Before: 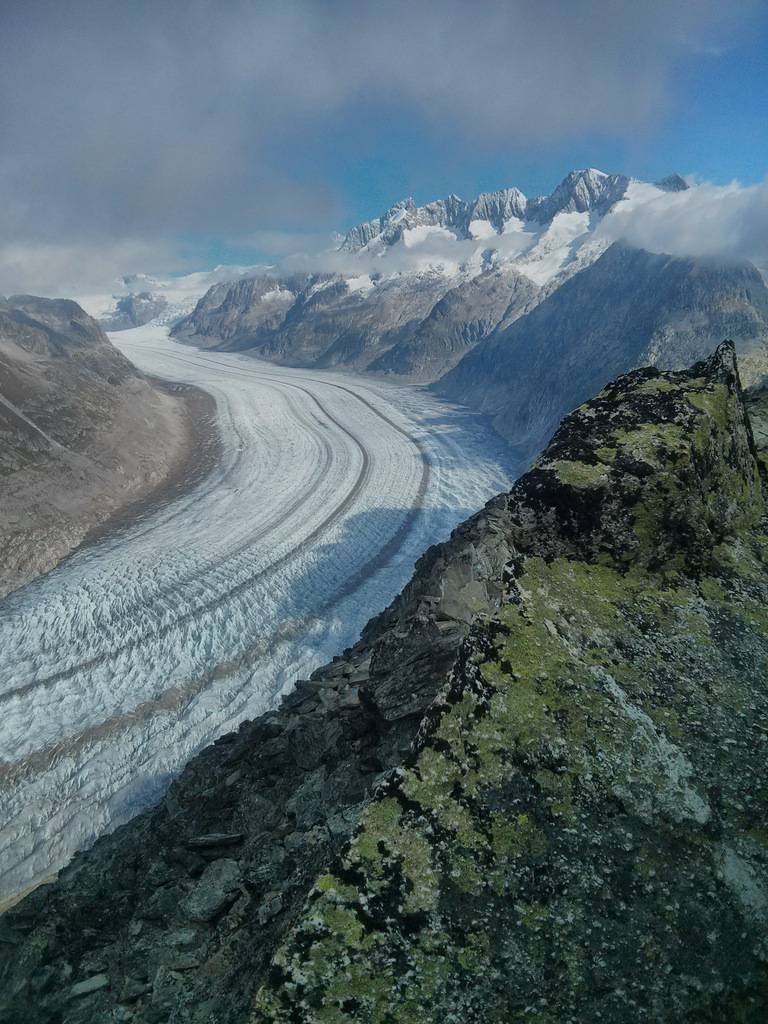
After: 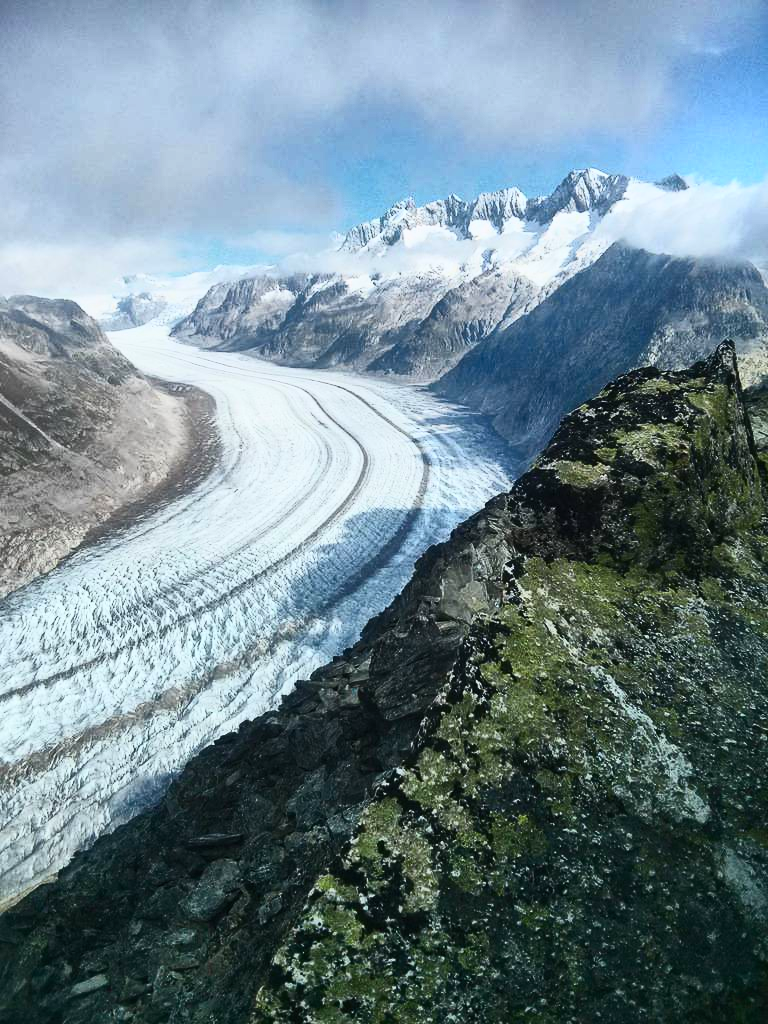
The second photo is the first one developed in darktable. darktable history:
contrast brightness saturation: contrast 0.606, brightness 0.358, saturation 0.143
